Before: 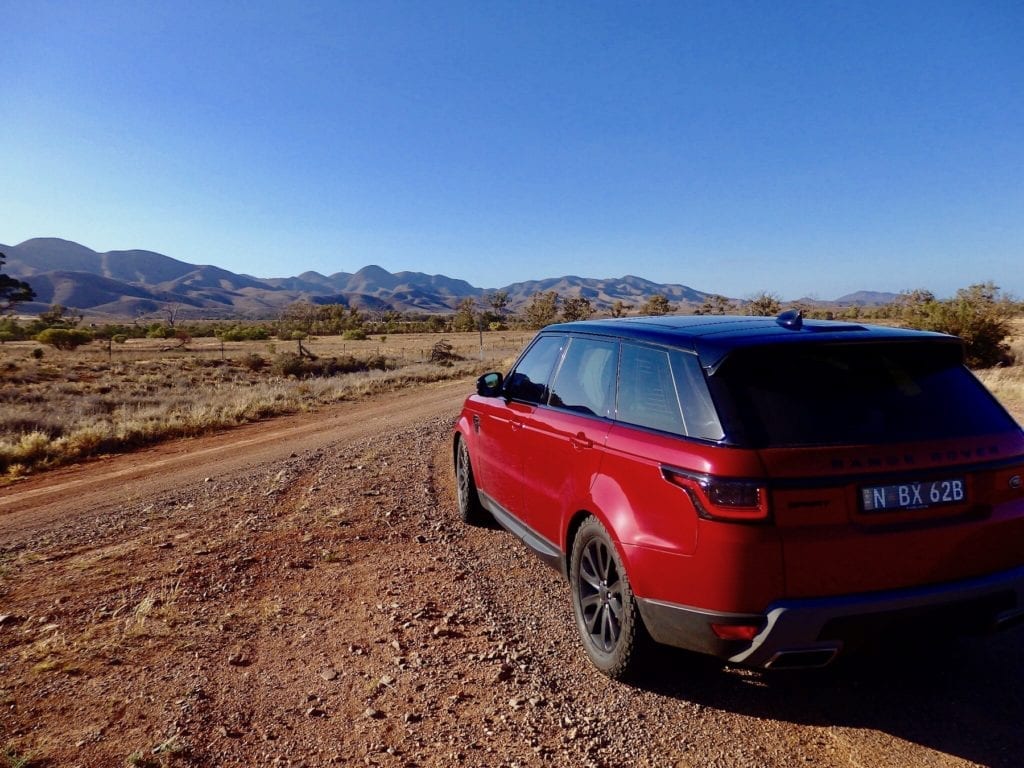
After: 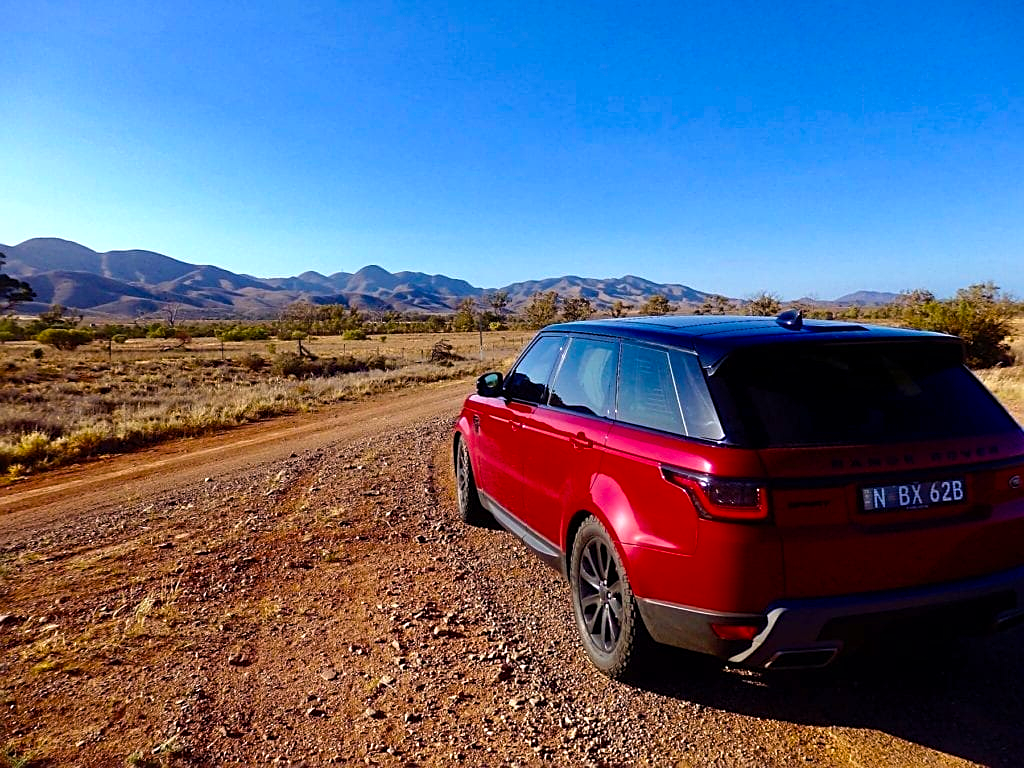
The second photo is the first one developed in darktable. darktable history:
color balance rgb: perceptual saturation grading › global saturation 31.236%, perceptual brilliance grading › highlights 10.302%, perceptual brilliance grading › mid-tones 4.759%, global vibrance 20%
sharpen: on, module defaults
